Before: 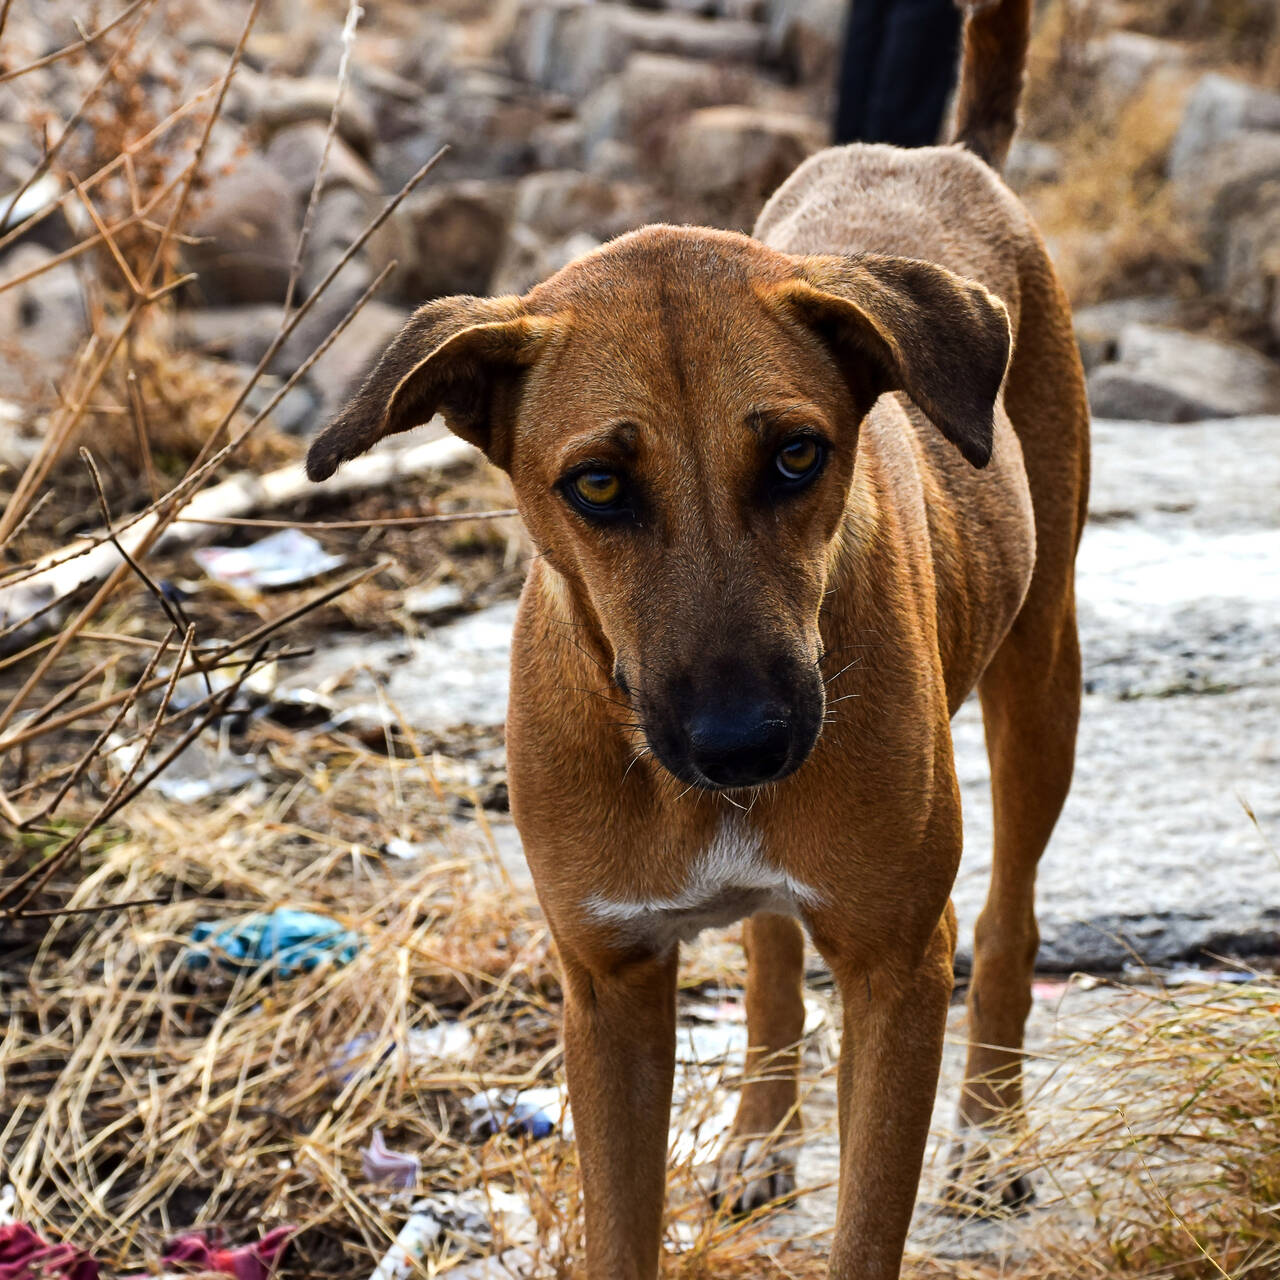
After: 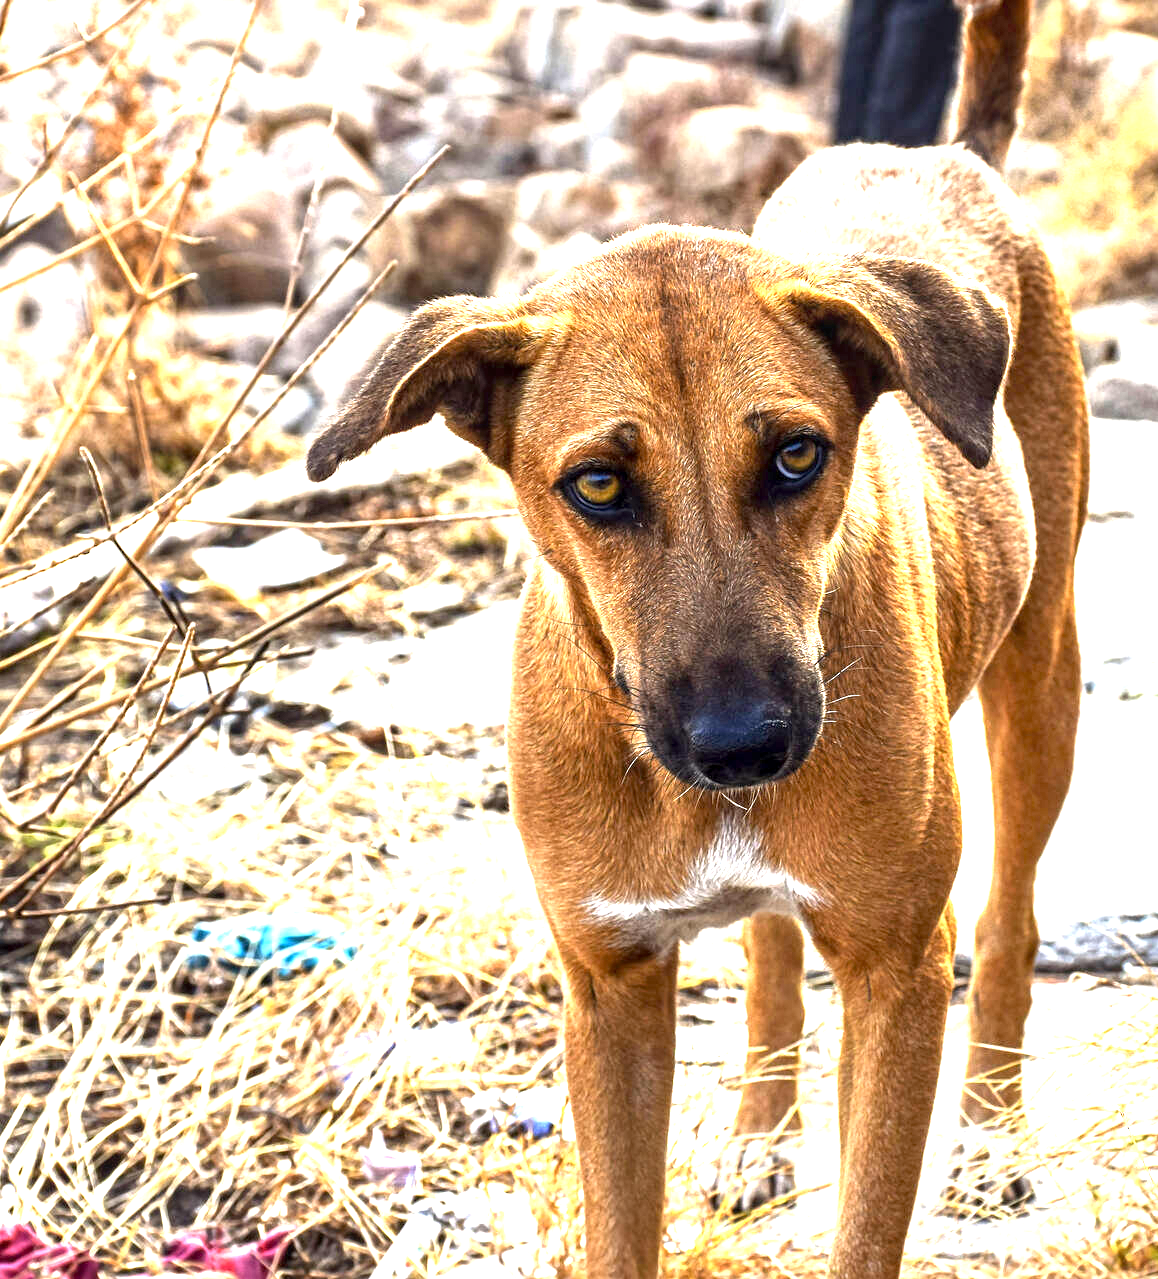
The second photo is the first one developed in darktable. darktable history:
crop: right 9.474%, bottom 0.049%
local contrast: on, module defaults
sharpen: radius 2.925, amount 0.871, threshold 47.066
exposure: black level correction 0.001, exposure 1.857 EV, compensate exposure bias true, compensate highlight preservation false
